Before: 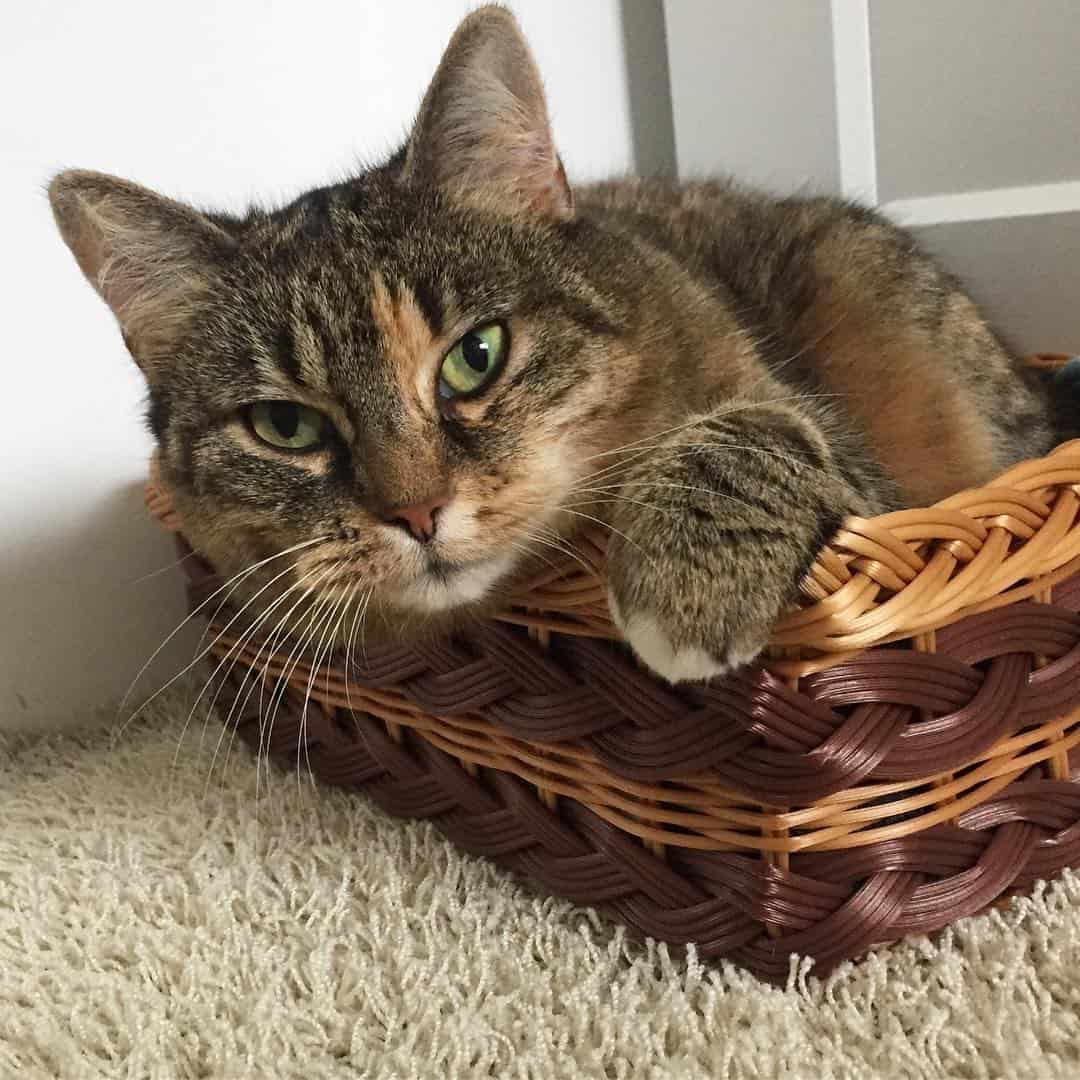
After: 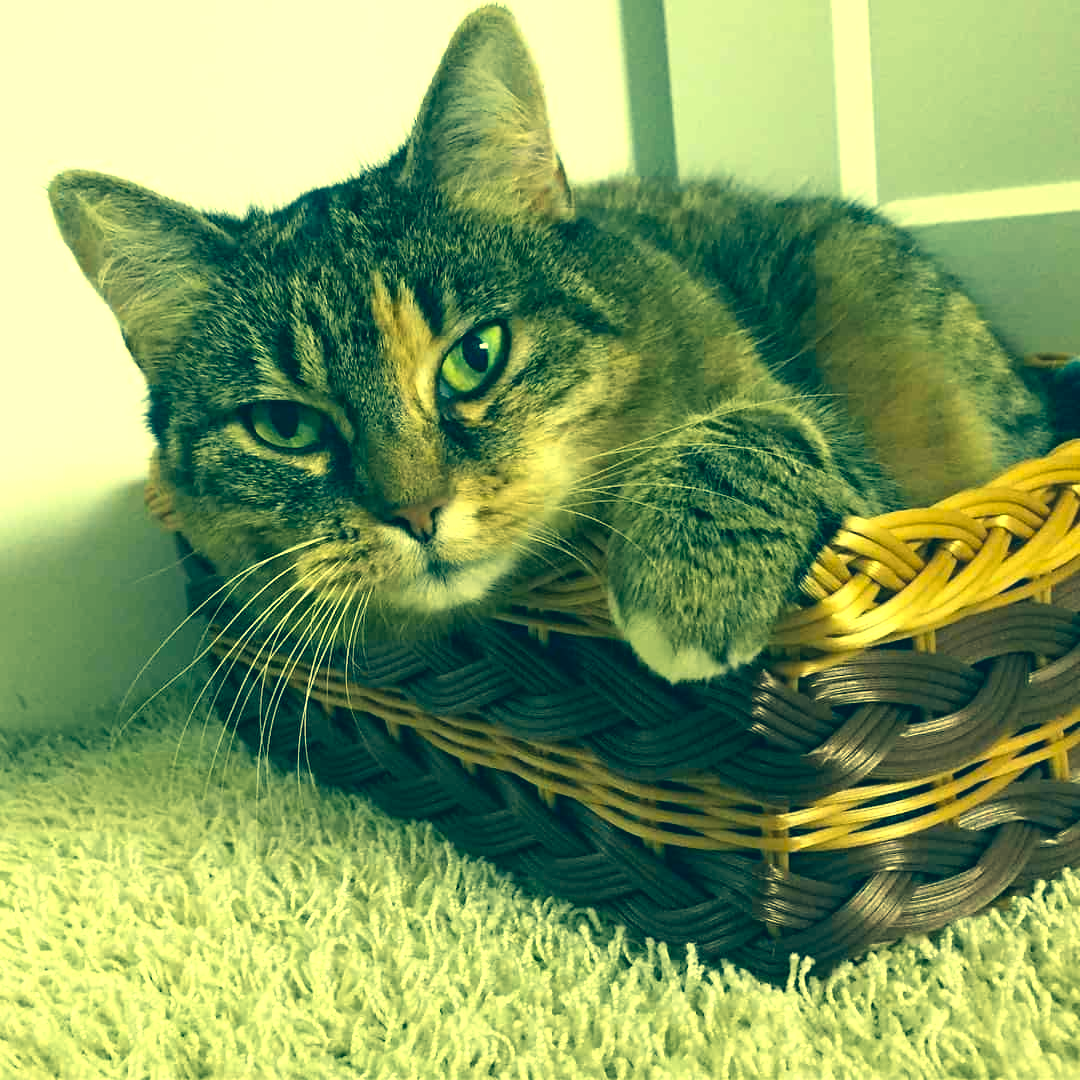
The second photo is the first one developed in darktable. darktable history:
color correction: highlights a* -16.17, highlights b* 40, shadows a* -39.3, shadows b* -25.82
exposure: black level correction 0, exposure 0.698 EV, compensate exposure bias true, compensate highlight preservation false
color balance rgb: perceptual saturation grading › global saturation 0.859%
